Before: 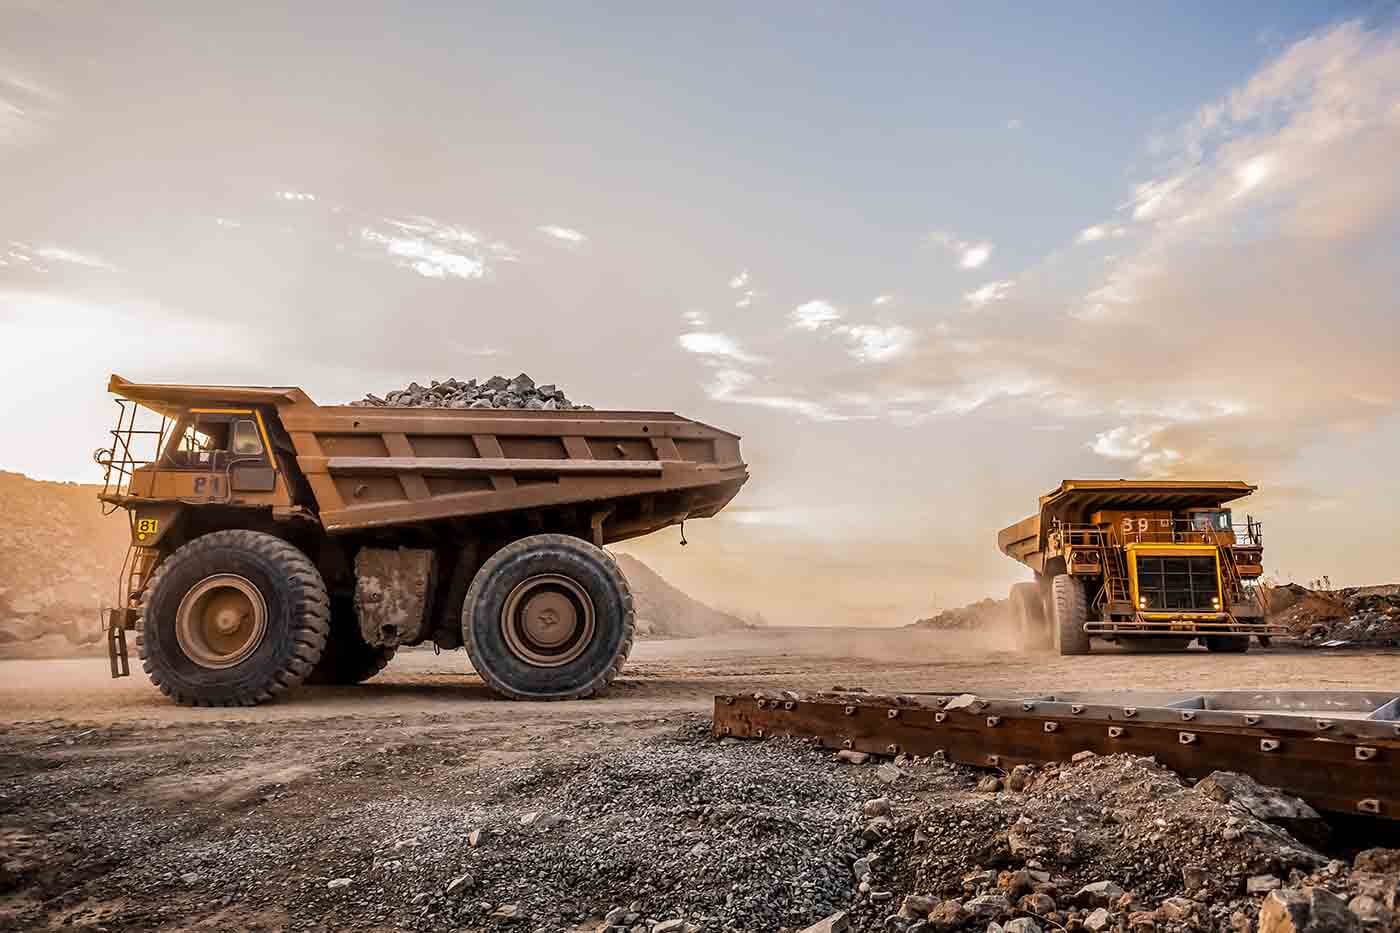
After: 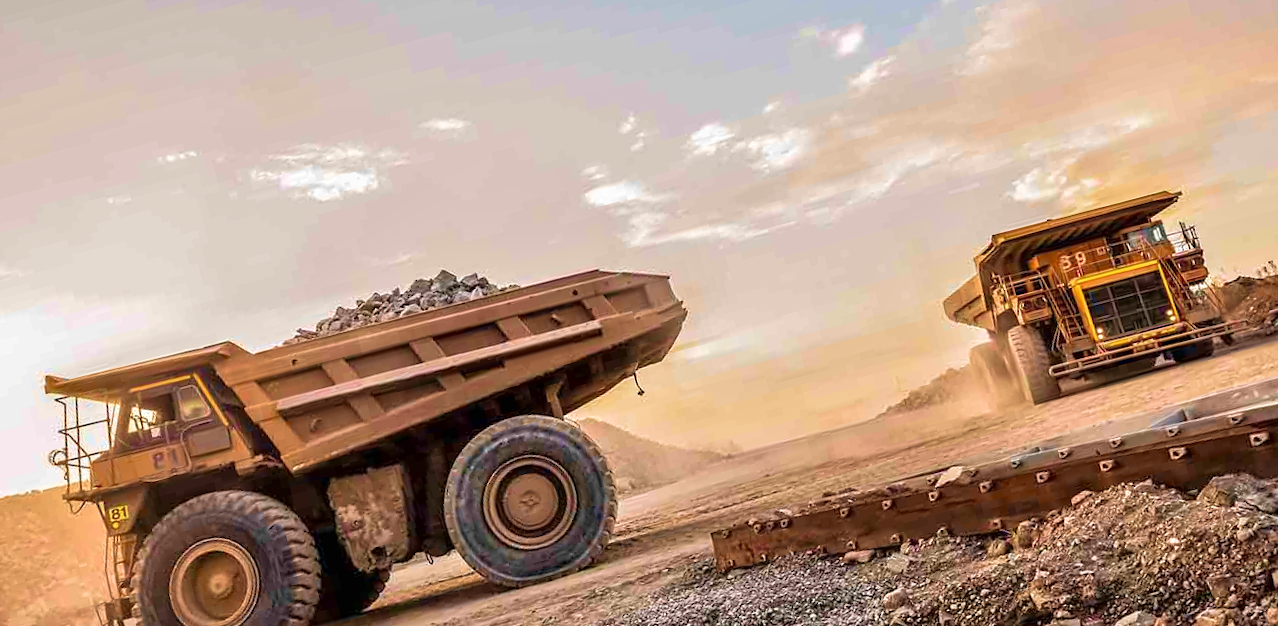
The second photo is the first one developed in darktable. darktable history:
tone equalizer: -8 EV 1 EV, -7 EV 1 EV, -6 EV 1 EV, -5 EV 1 EV, -4 EV 1 EV, -3 EV 0.75 EV, -2 EV 0.5 EV, -1 EV 0.25 EV
rotate and perspective: rotation -14.8°, crop left 0.1, crop right 0.903, crop top 0.25, crop bottom 0.748
velvia: strength 56%
